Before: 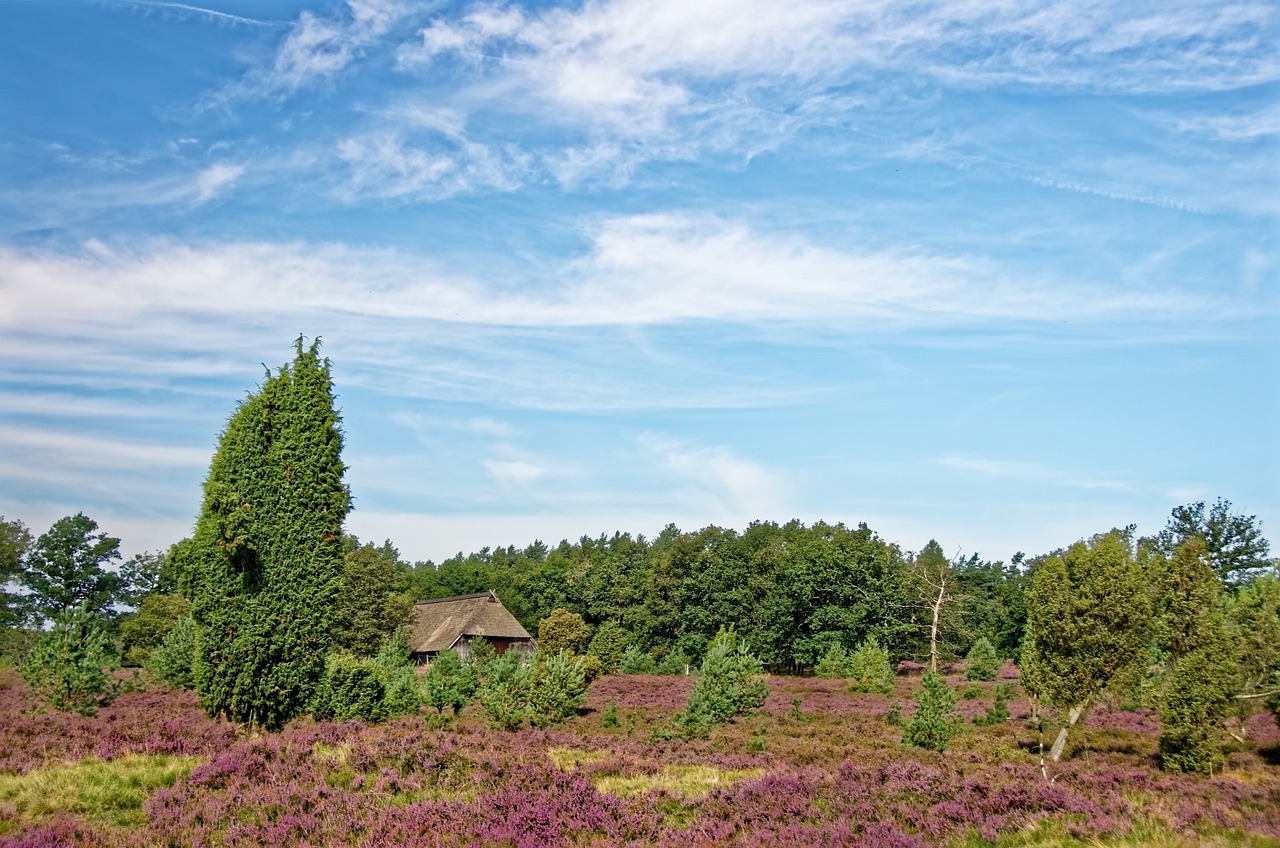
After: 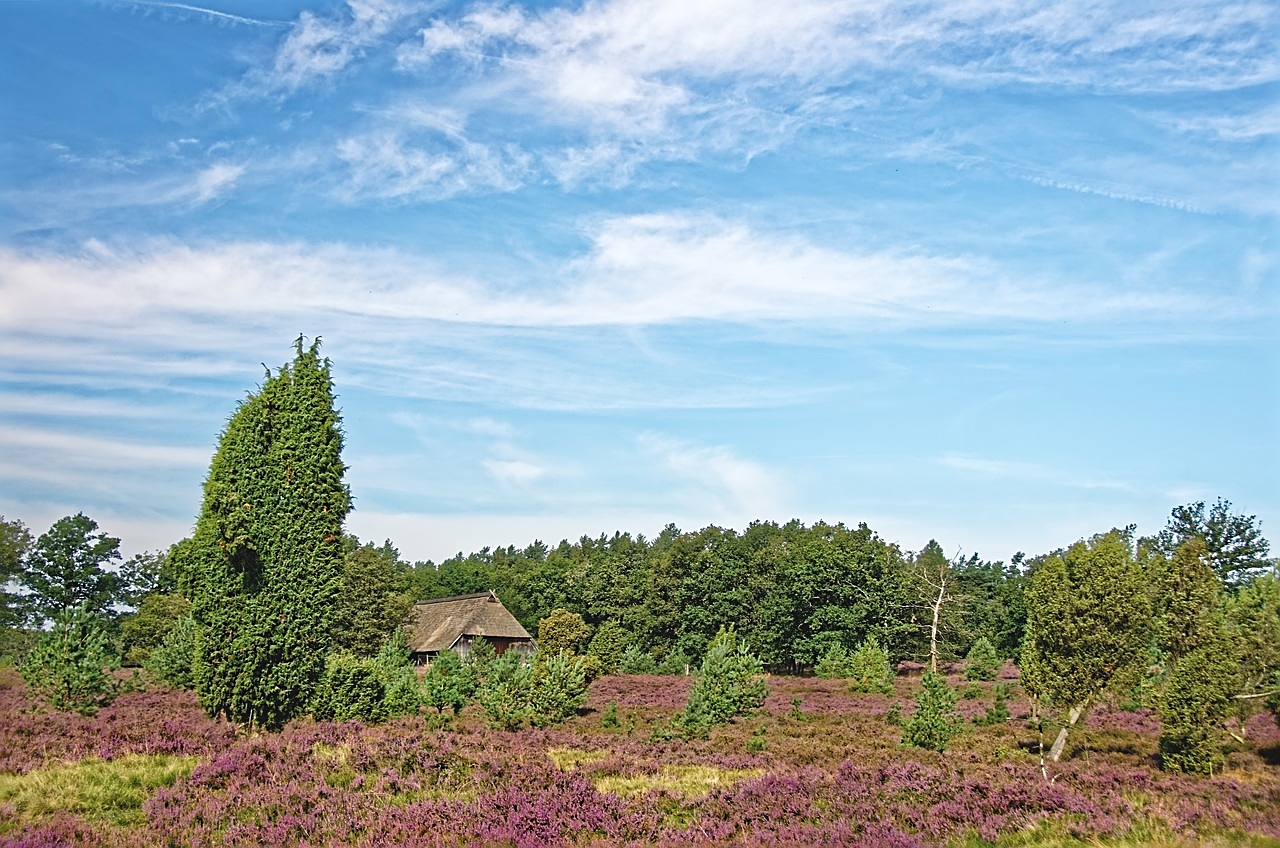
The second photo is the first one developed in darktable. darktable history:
sharpen: on, module defaults
exposure: black level correction -0.008, exposure 0.067 EV, compensate highlight preservation false
